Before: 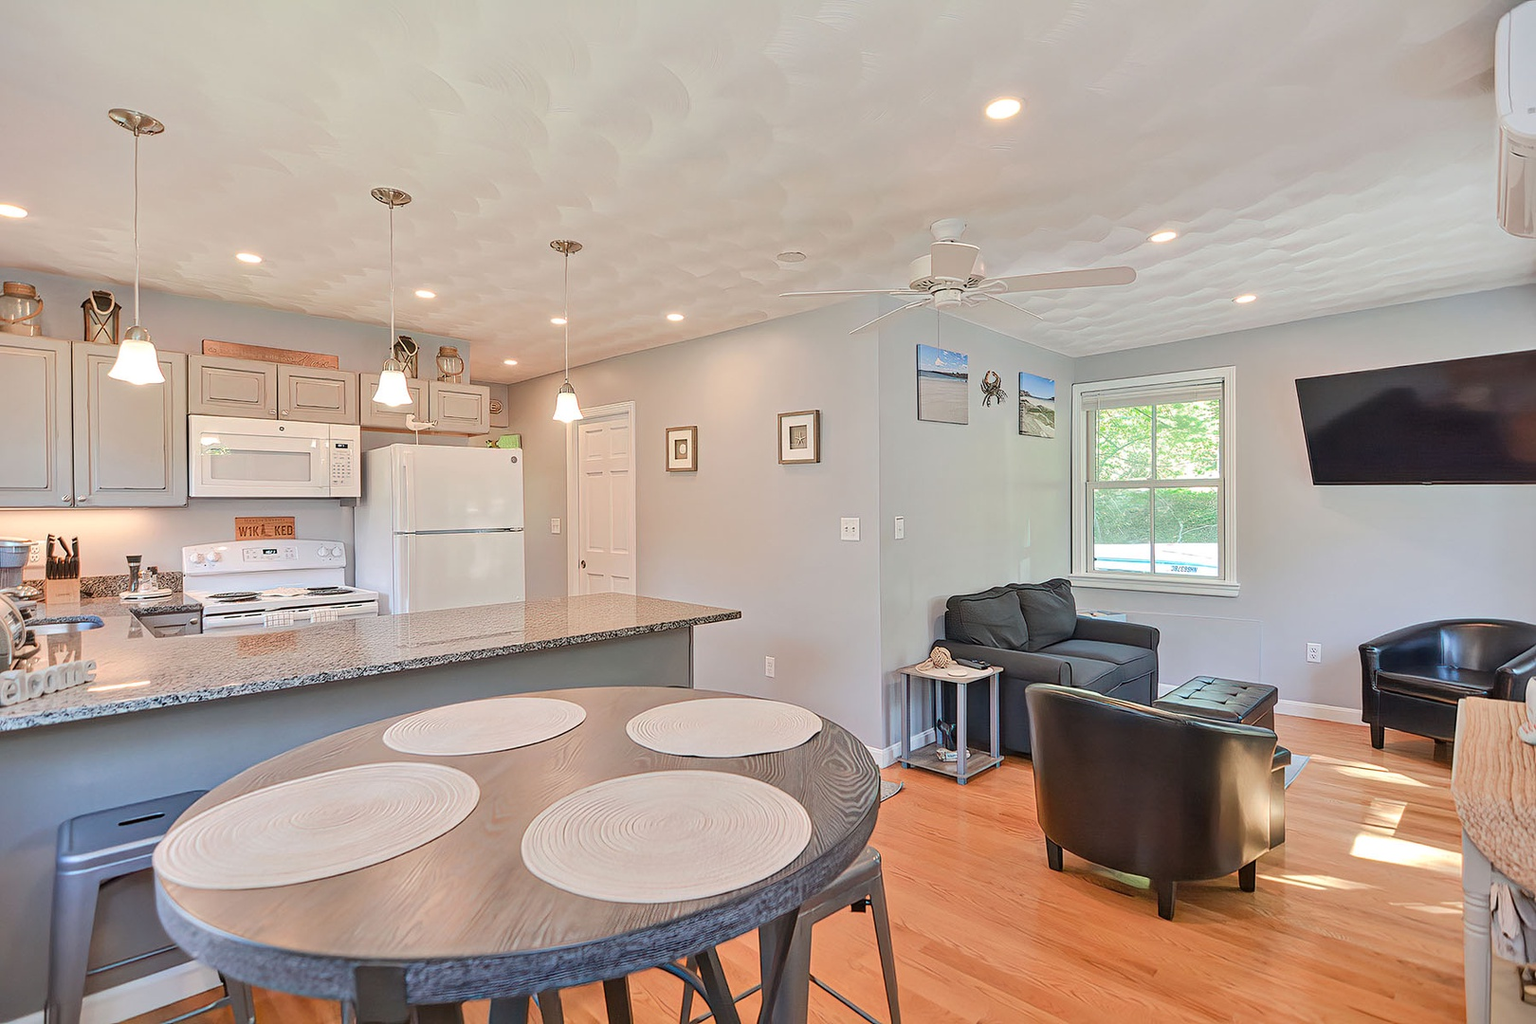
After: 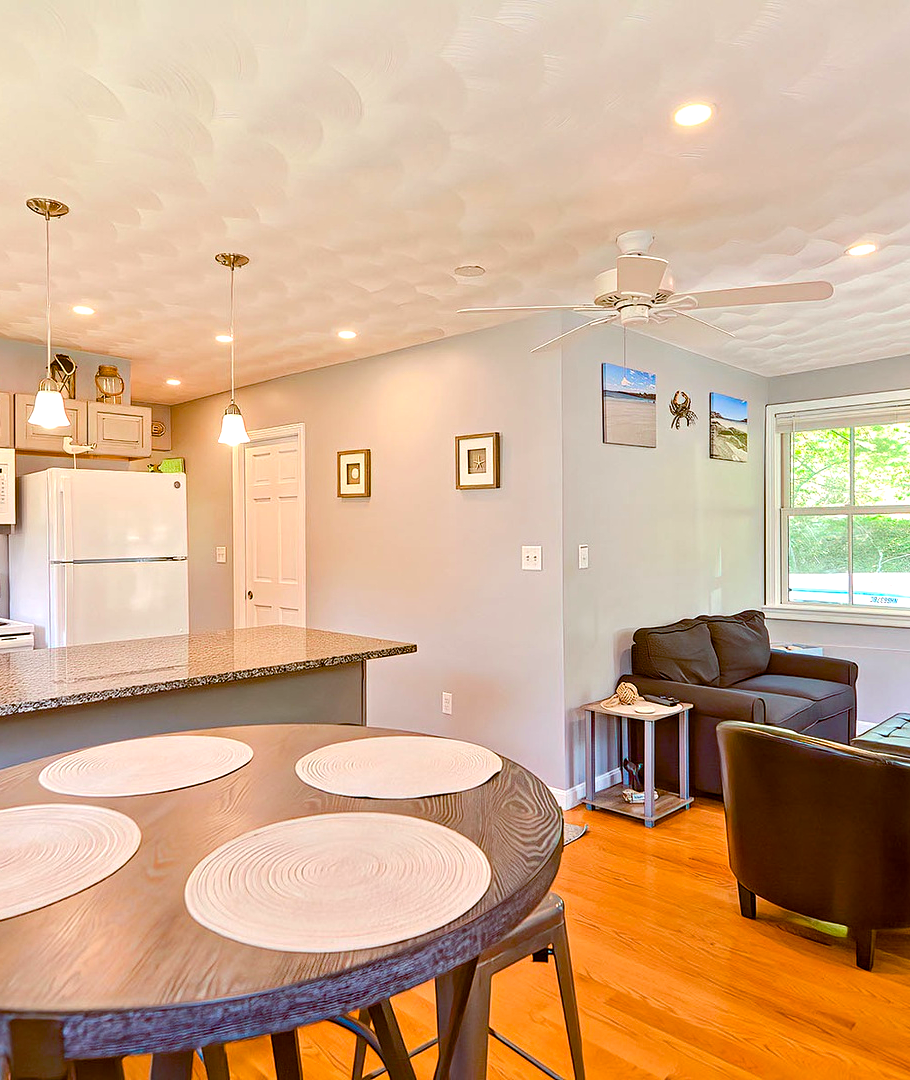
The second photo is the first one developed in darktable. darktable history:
crop and rotate: left 22.539%, right 21.233%
color balance rgb: global offset › chroma 0.407%, global offset › hue 33.91°, linear chroma grading › global chroma 25.03%, perceptual saturation grading › global saturation 20%, perceptual saturation grading › highlights -25.888%, perceptual saturation grading › shadows 49.635%, perceptual brilliance grading › highlights 13.061%, perceptual brilliance grading › mid-tones 8.511%, perceptual brilliance grading › shadows -16.938%, global vibrance 20%
